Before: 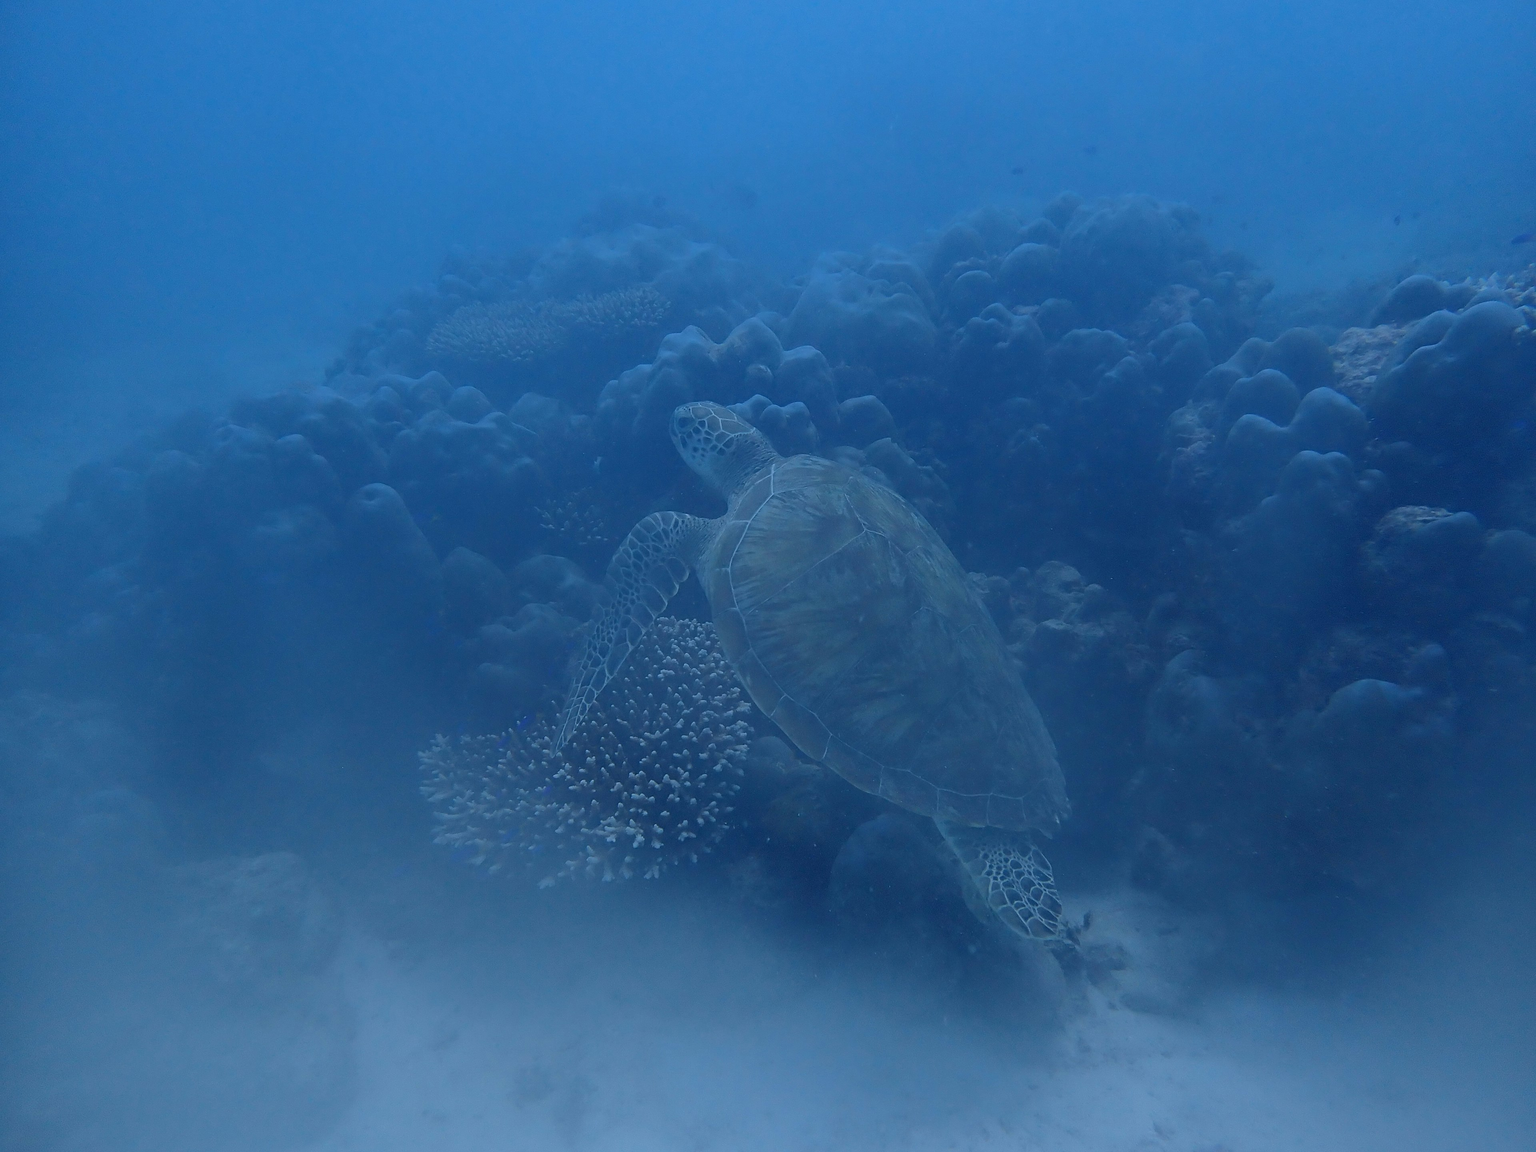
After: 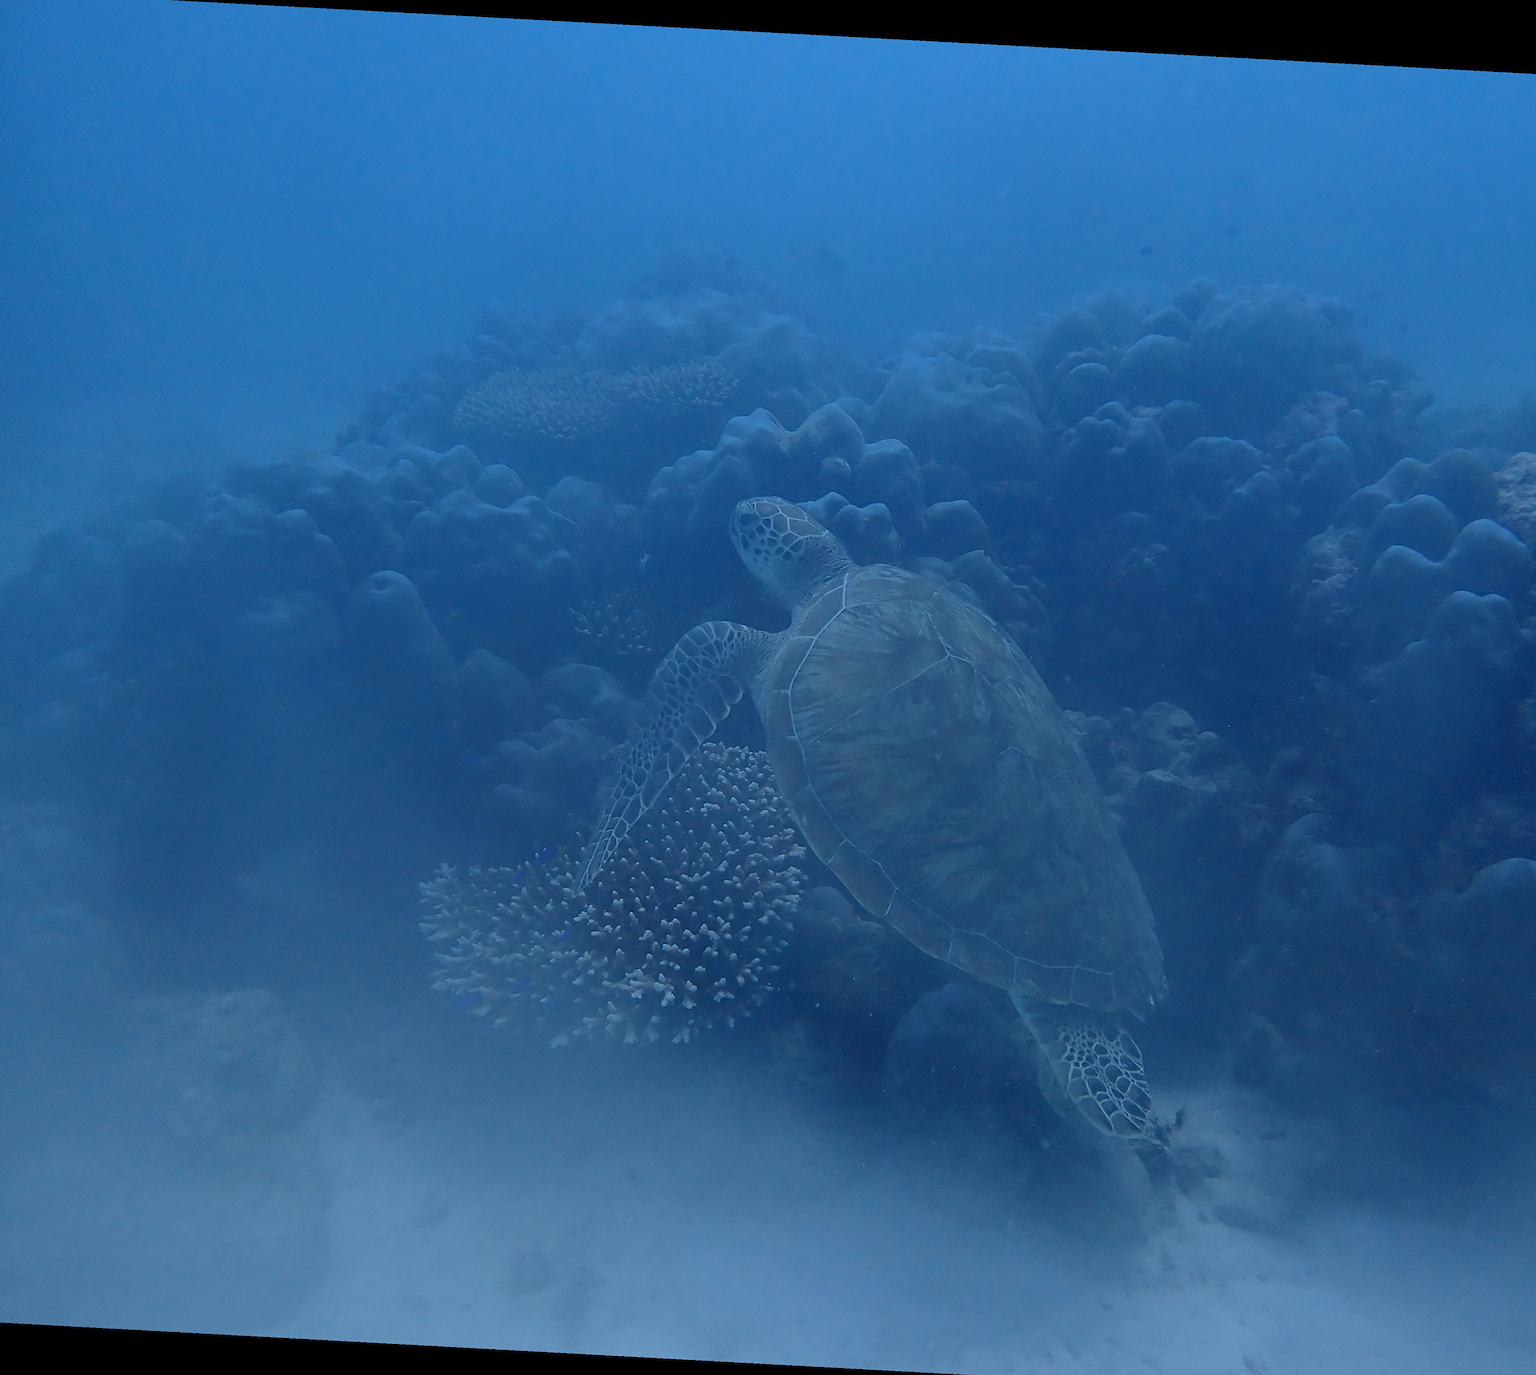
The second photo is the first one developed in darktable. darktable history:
crop and rotate: angle 1°, left 4.281%, top 0.642%, right 11.383%, bottom 2.486%
sharpen: amount 0.2
rotate and perspective: rotation 4.1°, automatic cropping off
rgb levels: preserve colors max RGB
